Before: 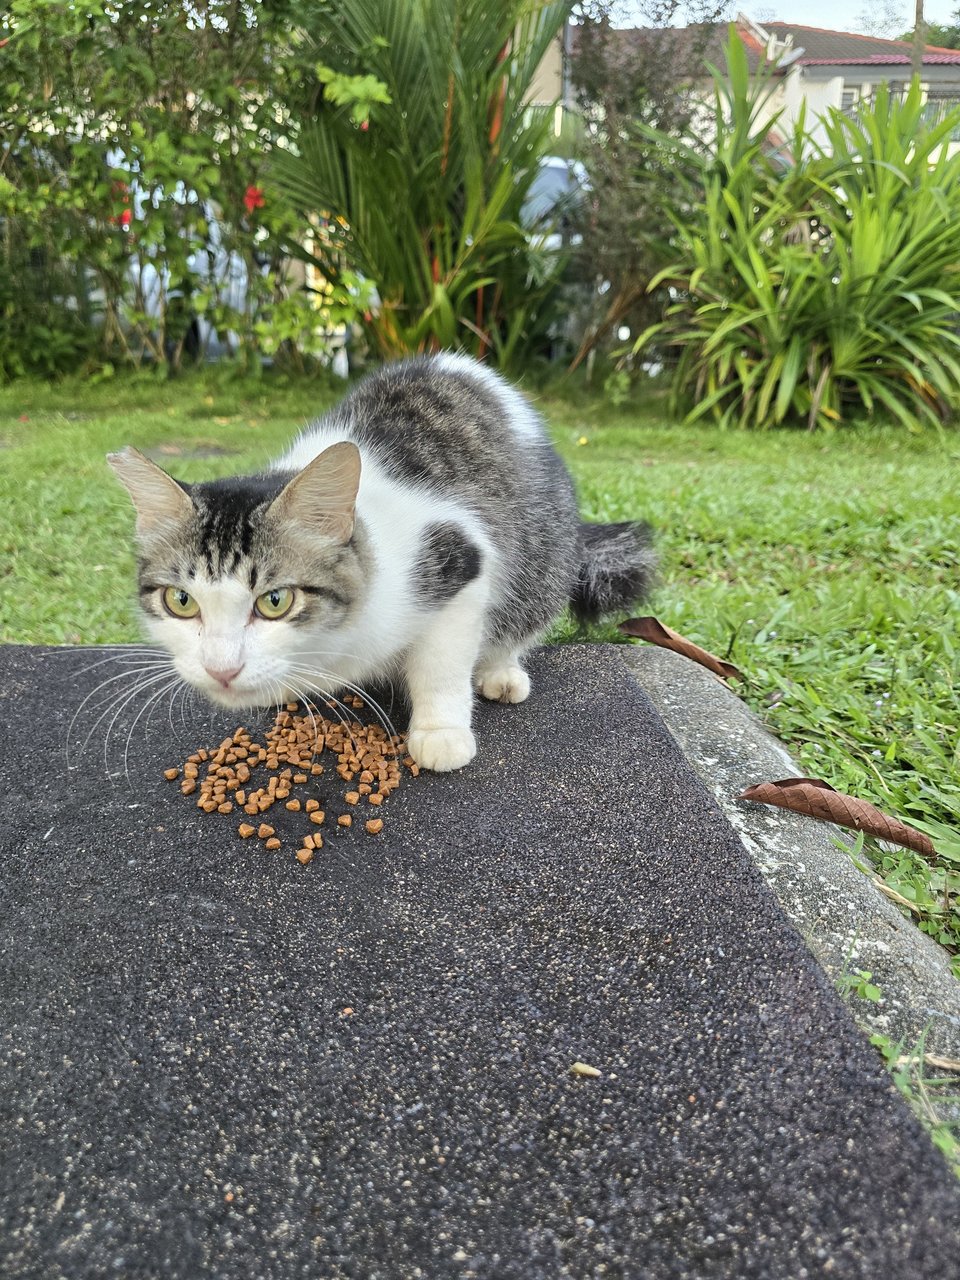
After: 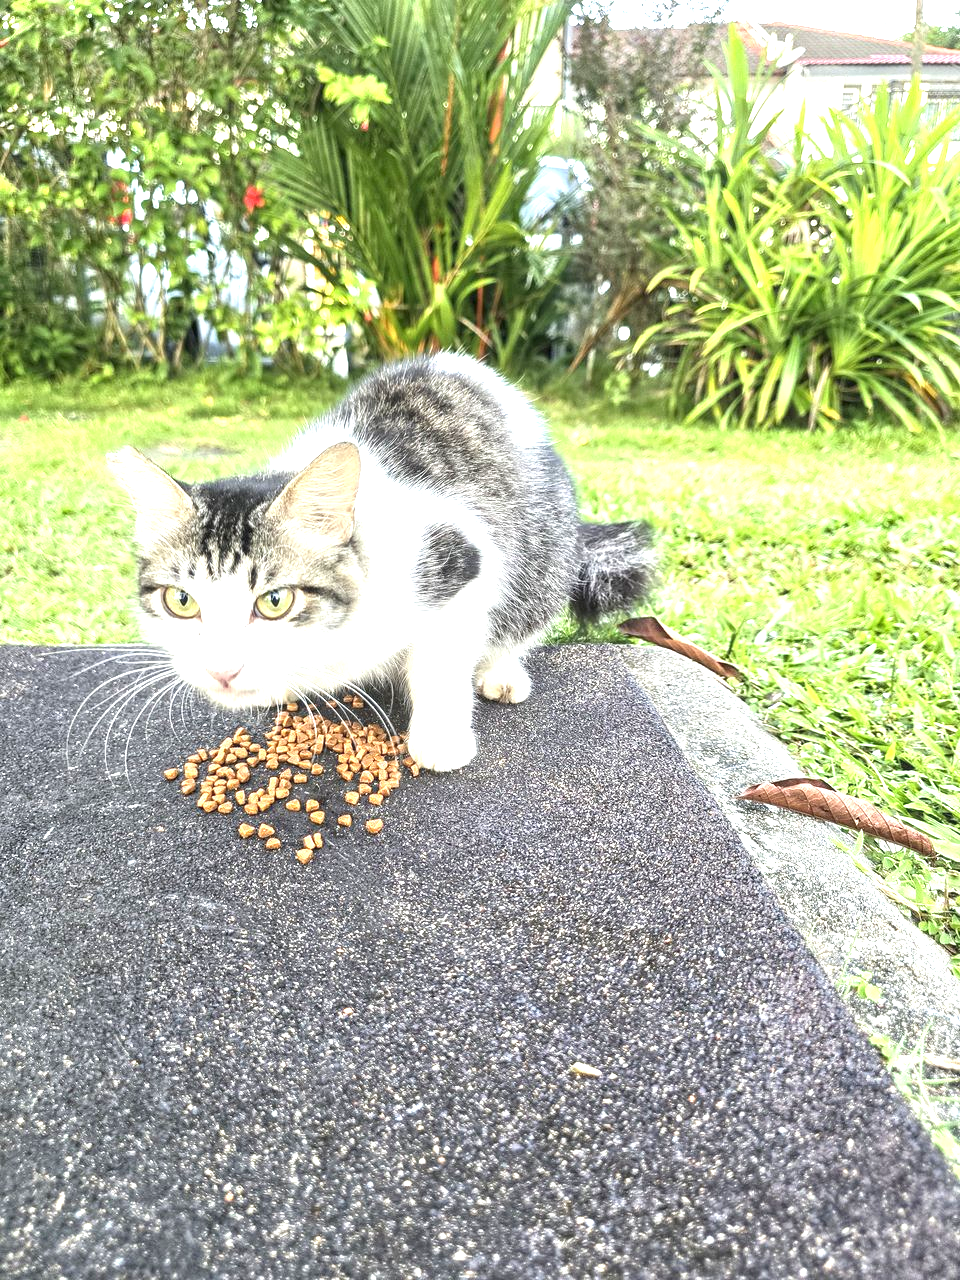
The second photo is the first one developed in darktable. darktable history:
local contrast: on, module defaults
exposure: black level correction 0, exposure 1.472 EV, compensate highlight preservation false
